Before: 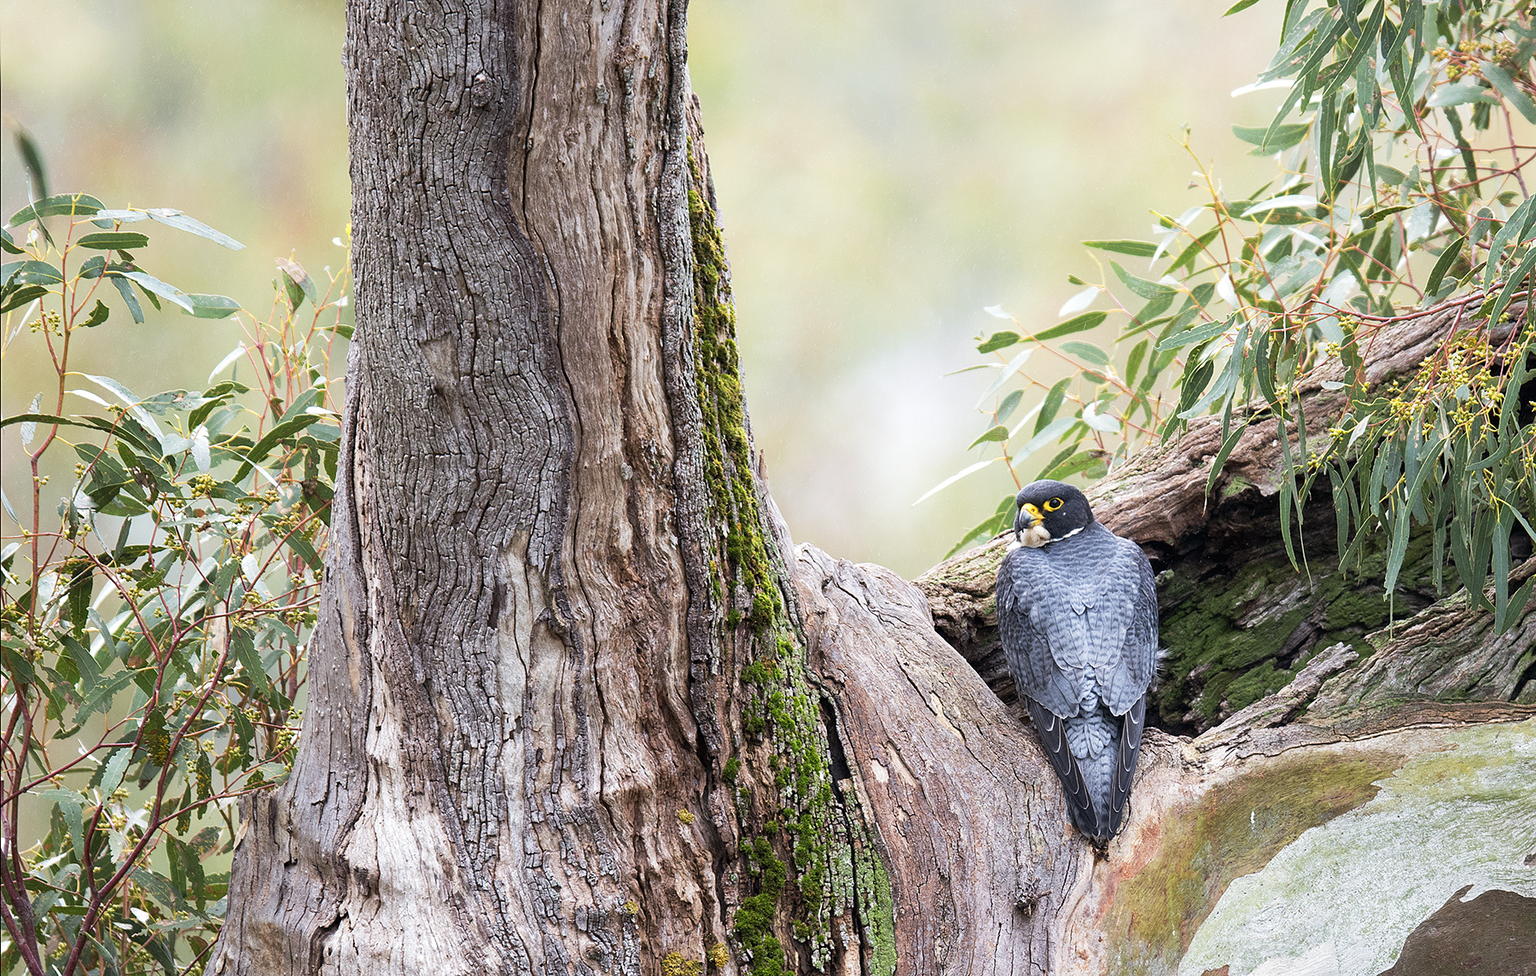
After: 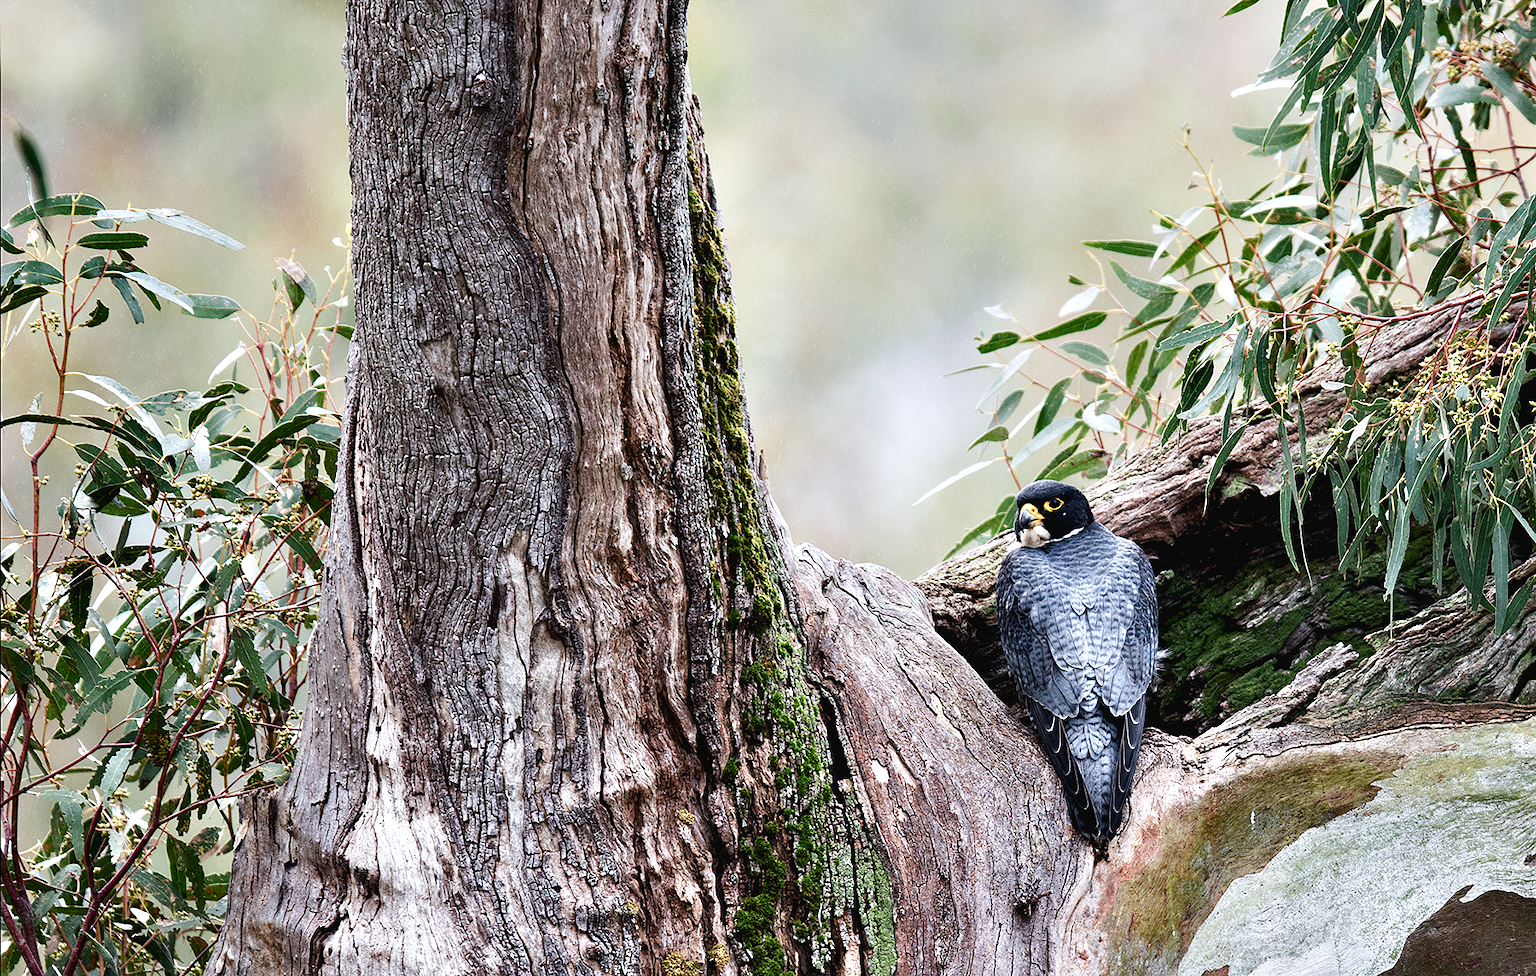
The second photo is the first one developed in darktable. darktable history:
white balance: red 0.983, blue 1.036
contrast equalizer: octaves 7, y [[0.609, 0.611, 0.615, 0.613, 0.607, 0.603], [0.504, 0.498, 0.496, 0.499, 0.506, 0.516], [0 ×6], [0 ×6], [0 ×6]]
color balance rgb: shadows lift › luminance -10%, shadows lift › chroma 1%, shadows lift › hue 113°, power › luminance -15%, highlights gain › chroma 0.2%, highlights gain › hue 333°, global offset › luminance 0.5%, perceptual saturation grading › global saturation 20%, perceptual saturation grading › highlights -50%, perceptual saturation grading › shadows 25%, contrast -10%
